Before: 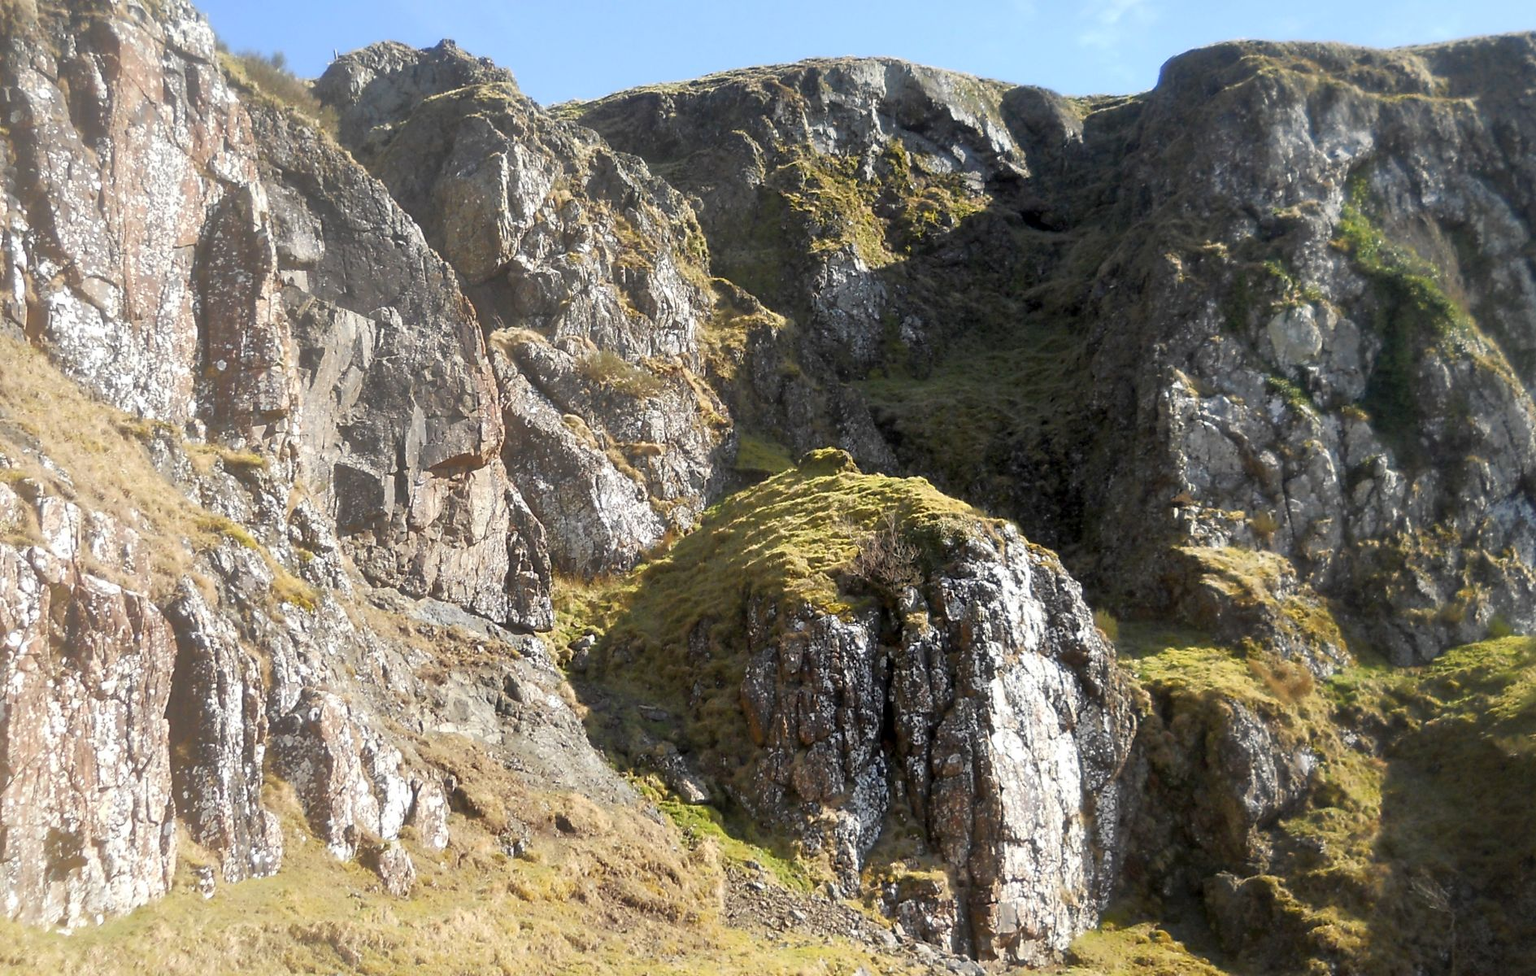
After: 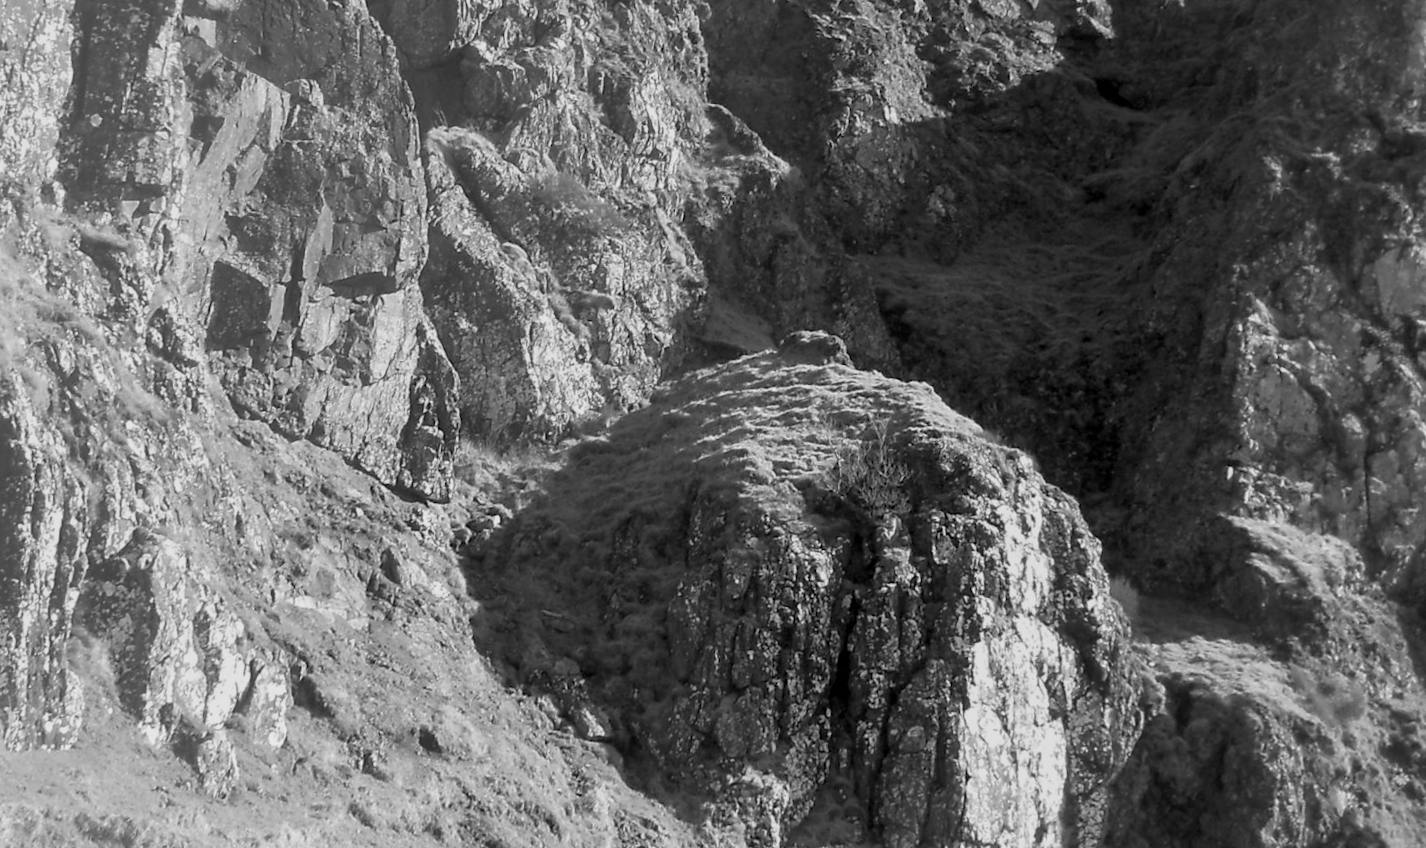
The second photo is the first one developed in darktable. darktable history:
rotate and perspective: rotation 5.12°, automatic cropping off
exposure: exposure -0.157 EV, compensate highlight preservation false
crop and rotate: angle -3.37°, left 9.79%, top 20.73%, right 12.42%, bottom 11.82%
monochrome: a 26.22, b 42.67, size 0.8
